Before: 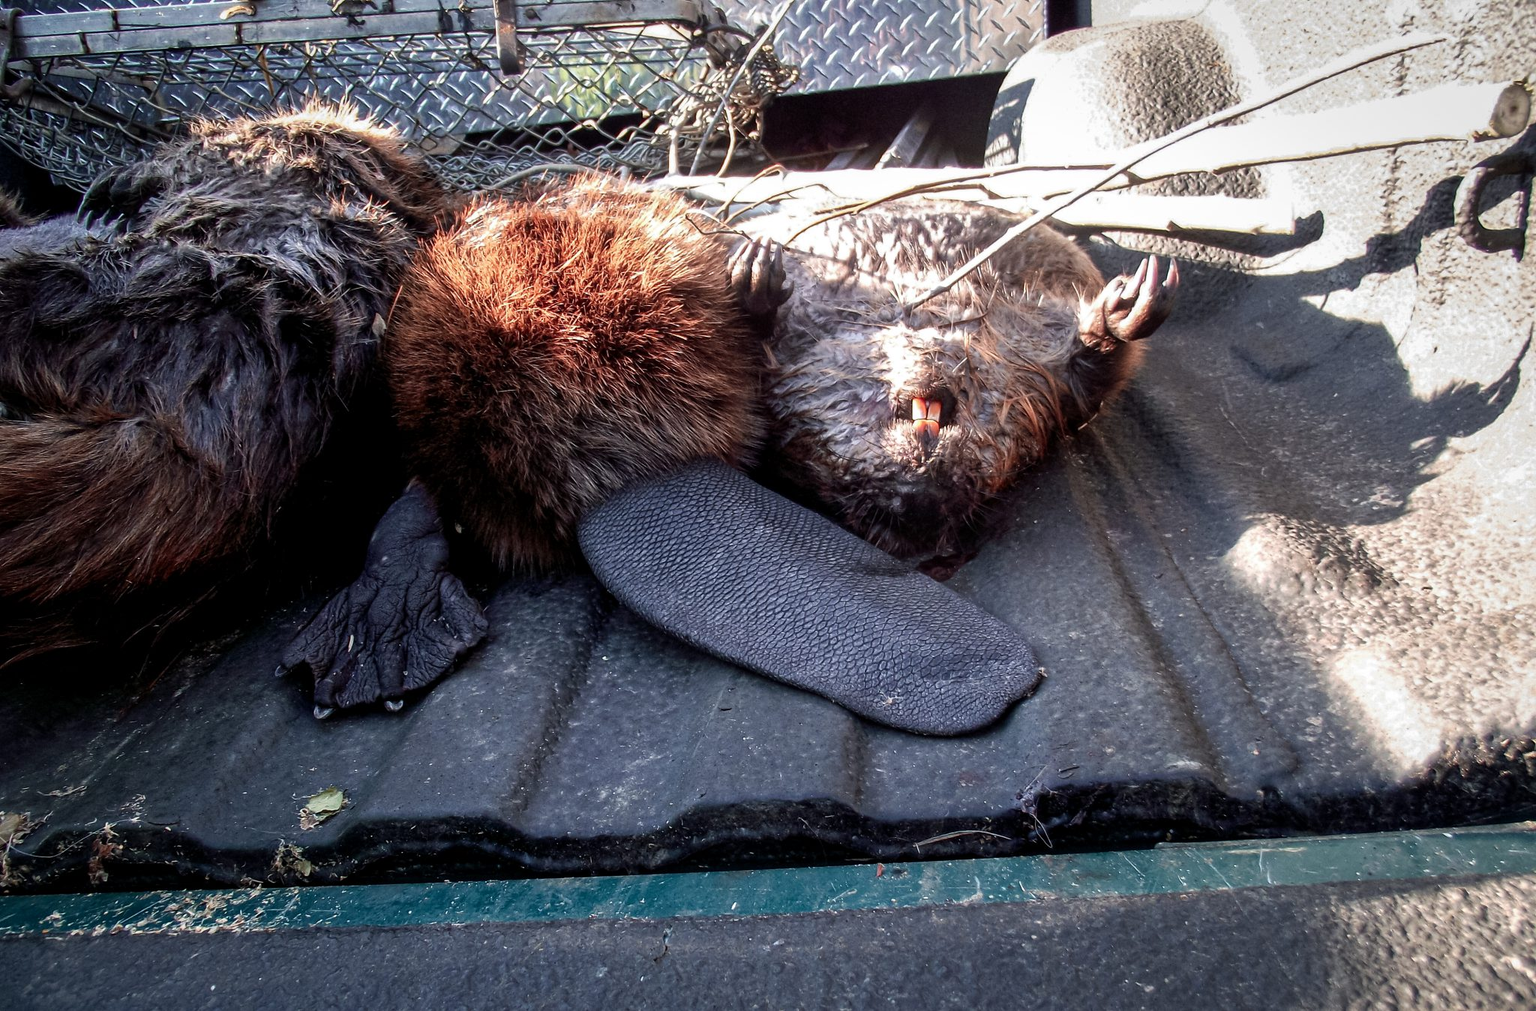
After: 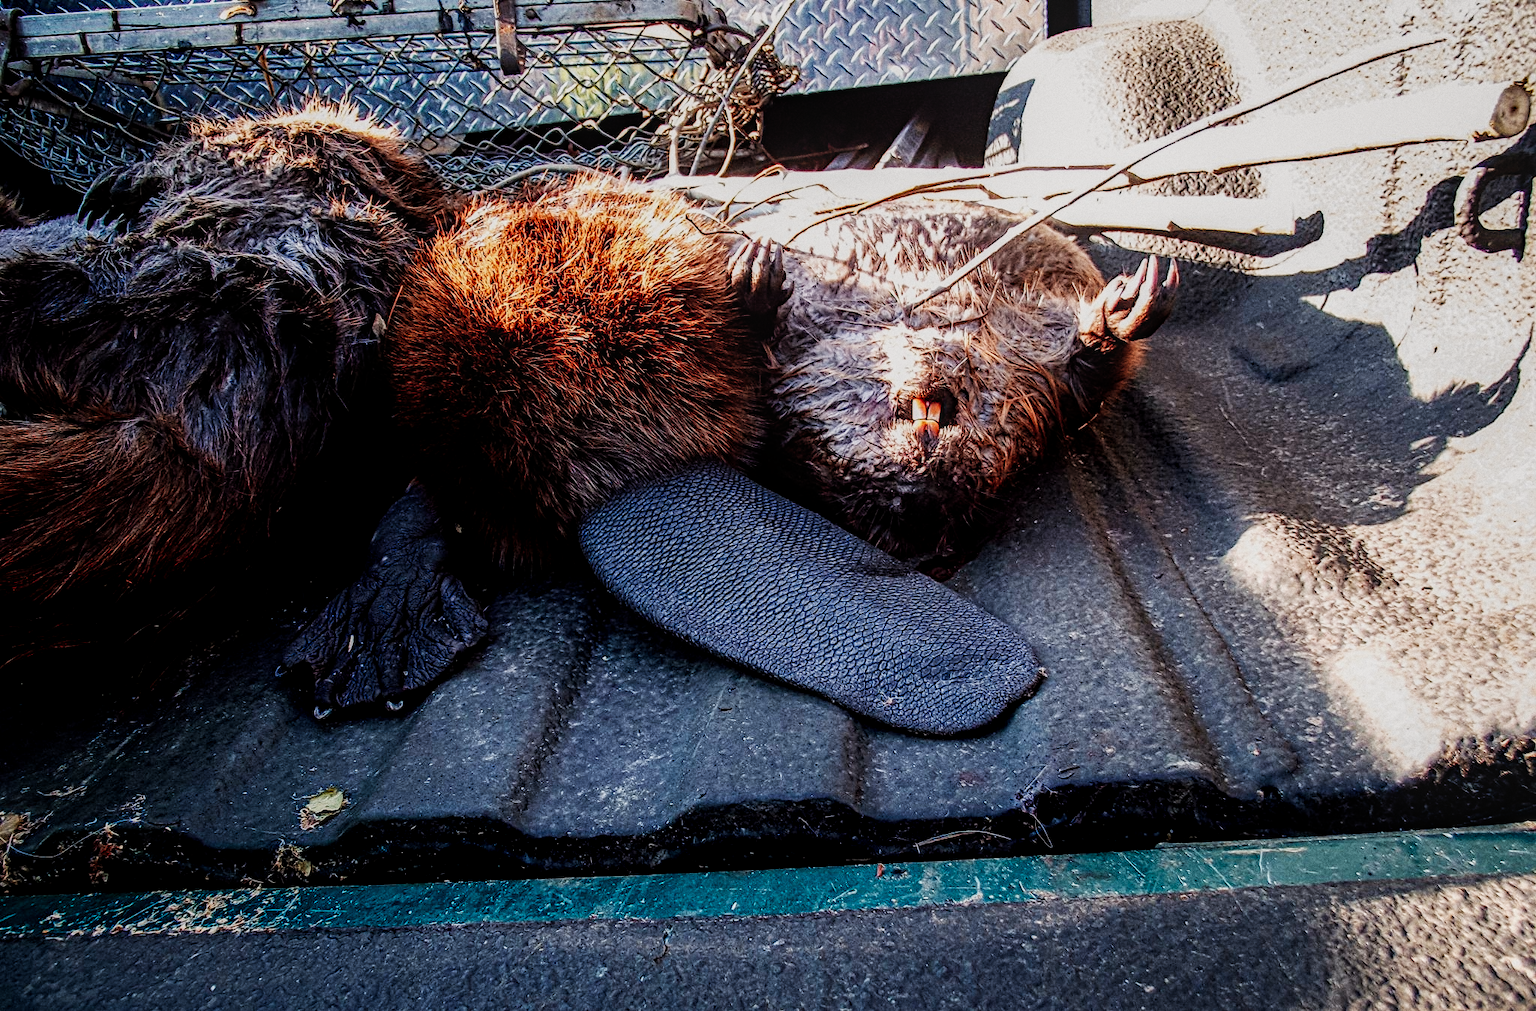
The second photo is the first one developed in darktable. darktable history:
diffuse or sharpen "_builtin_sharpen demosaicing | AA filter": edge sensitivity 1, 1st order anisotropy 100%, 2nd order anisotropy 100%, 3rd order anisotropy 100%, 4th order anisotropy 100%, 1st order speed -25%, 2nd order speed -25%, 3rd order speed -25%, 4th order speed -25%
diffuse or sharpen "bloom 10%": radius span 32, 1st order speed 50%, 2nd order speed 50%, 3rd order speed 50%, 4th order speed 50% | blend: blend mode normal, opacity 10%; mask: uniform (no mask)
grain "film": coarseness 0.09 ISO
color balance rgb: shadows lift › chroma 2%, shadows lift › hue 50°, power › hue 60°, highlights gain › chroma 1%, highlights gain › hue 60°, global offset › luminance 0.25%, global vibrance 30%
sigmoid: contrast 1.8, skew -0.2, preserve hue 0%, red attenuation 0.1, red rotation 0.035, green attenuation 0.1, green rotation -0.017, blue attenuation 0.15, blue rotation -0.052, base primaries Rec2020
color equalizer: saturation › orange 1.04, saturation › green 0.92, saturation › blue 1.05, hue › red 2.4, hue › yellow -4.8, hue › green 2.4, brightness › red 0.927, brightness › orange 1.04, brightness › yellow 1.04, brightness › green 0.9, brightness › cyan 0.953, brightness › blue 0.92, brightness › lavender 0.98, brightness › magenta 0.98 | blend: blend mode normal, opacity 100%; mask: uniform (no mask)
rgb primaries: red hue 0.035, red purity 1.1, green hue 0.017, blue hue -0.087, blue purity 1.1
local contrast: on, module defaults
contrast equalizer: y [[0.5, 0.486, 0.447, 0.446, 0.489, 0.5], [0.5 ×6], [0.5 ×6], [0 ×6], [0 ×6]]
